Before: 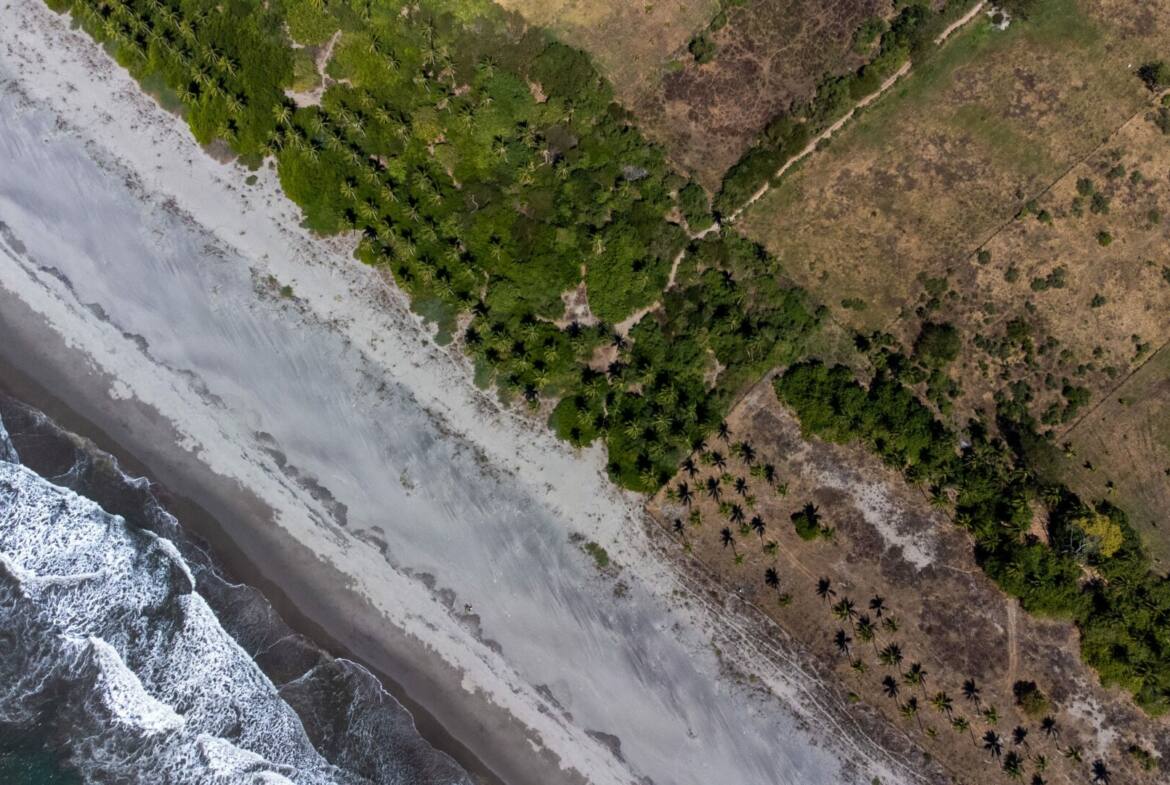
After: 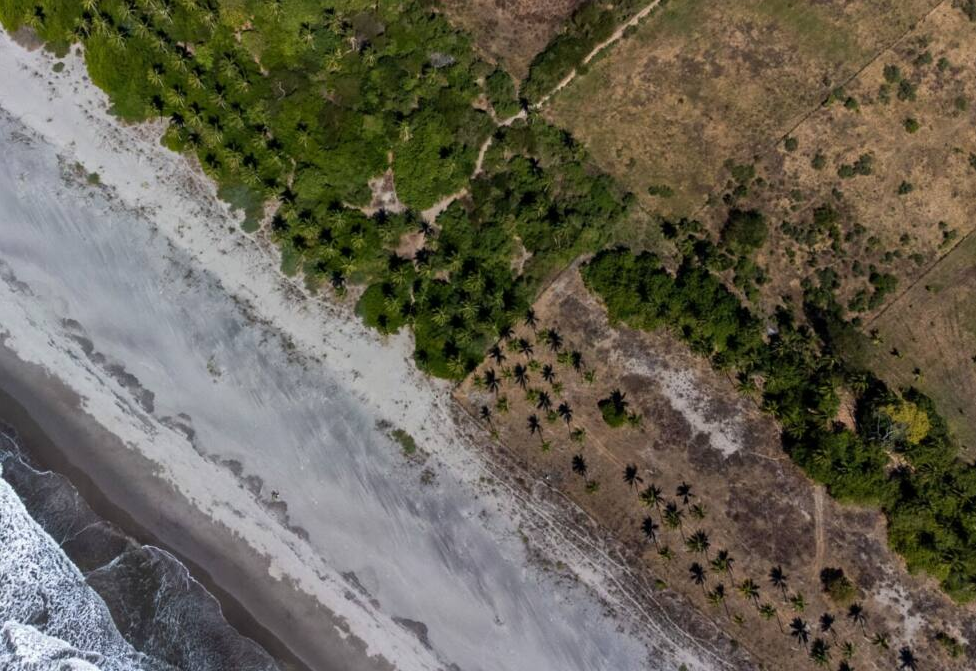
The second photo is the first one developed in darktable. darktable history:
crop: left 16.539%, top 14.516%
